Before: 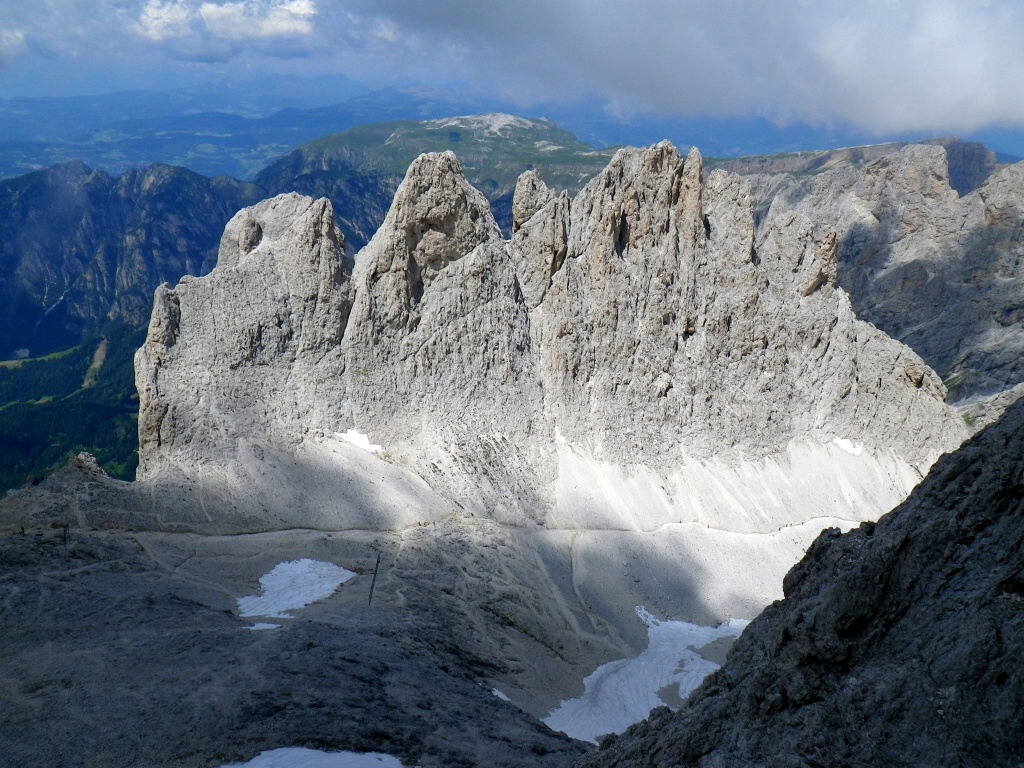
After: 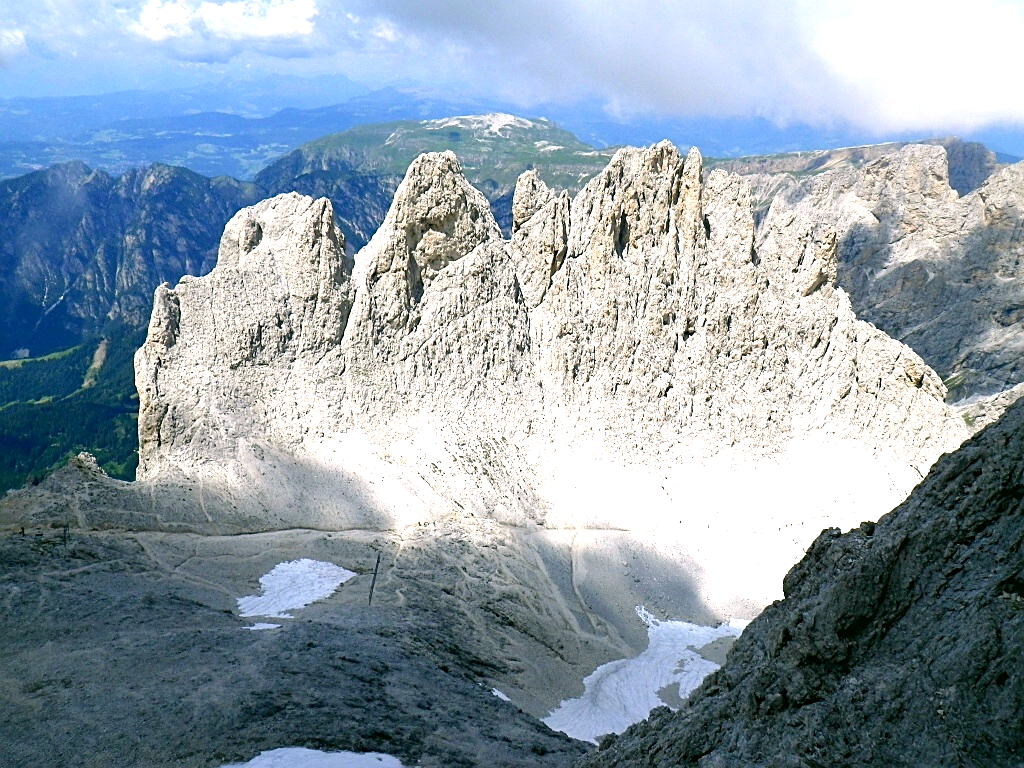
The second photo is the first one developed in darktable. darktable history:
color correction: highlights a* 4.02, highlights b* 4.98, shadows a* -7.55, shadows b* 4.98
sharpen: on, module defaults
exposure: black level correction 0, exposure 1.1 EV, compensate exposure bias true, compensate highlight preservation false
